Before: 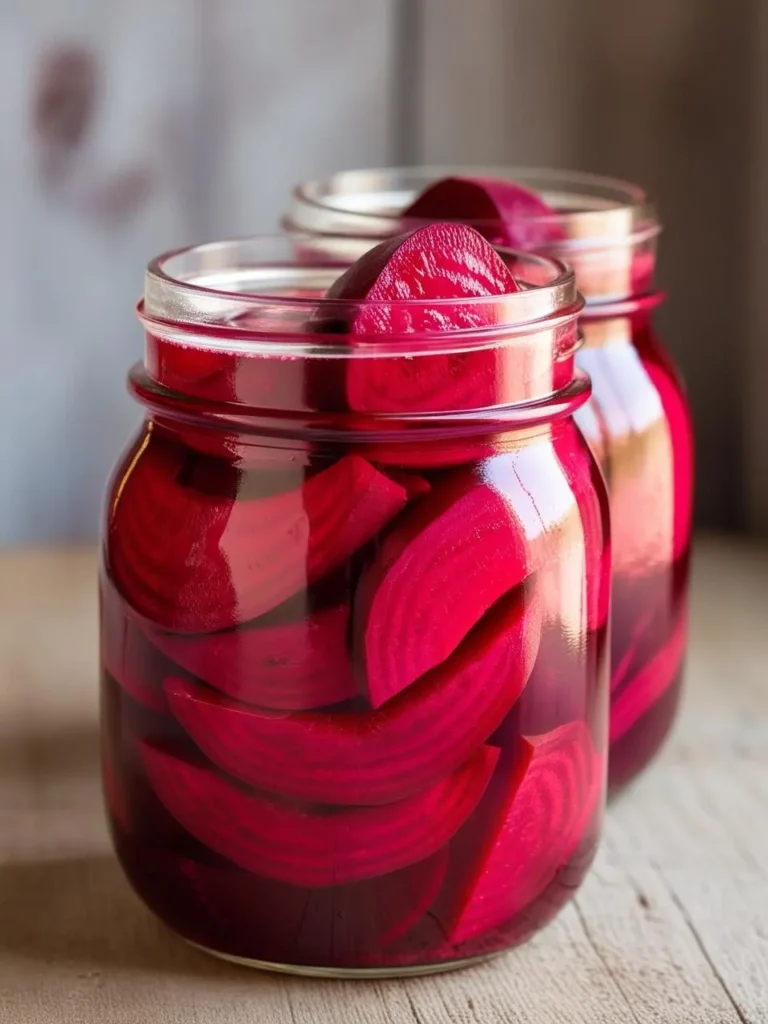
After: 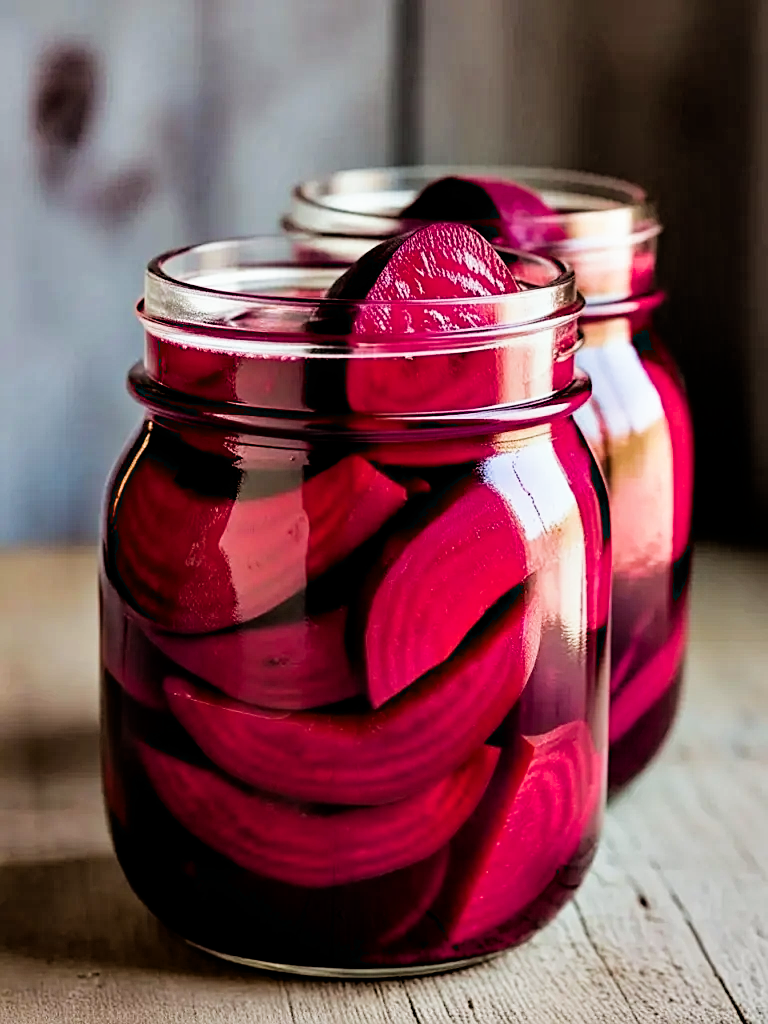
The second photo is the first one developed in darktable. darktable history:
haze removal: strength 0.29, distance 0.253, compatibility mode true, adaptive false
contrast equalizer: y [[0.6 ×6], [0.55 ×6], [0 ×6], [0 ×6], [0 ×6]]
sharpen: on, module defaults
filmic rgb: black relative exposure -5.1 EV, white relative exposure 3.52 EV, hardness 3.17, contrast 1.184, highlights saturation mix -48.71%
